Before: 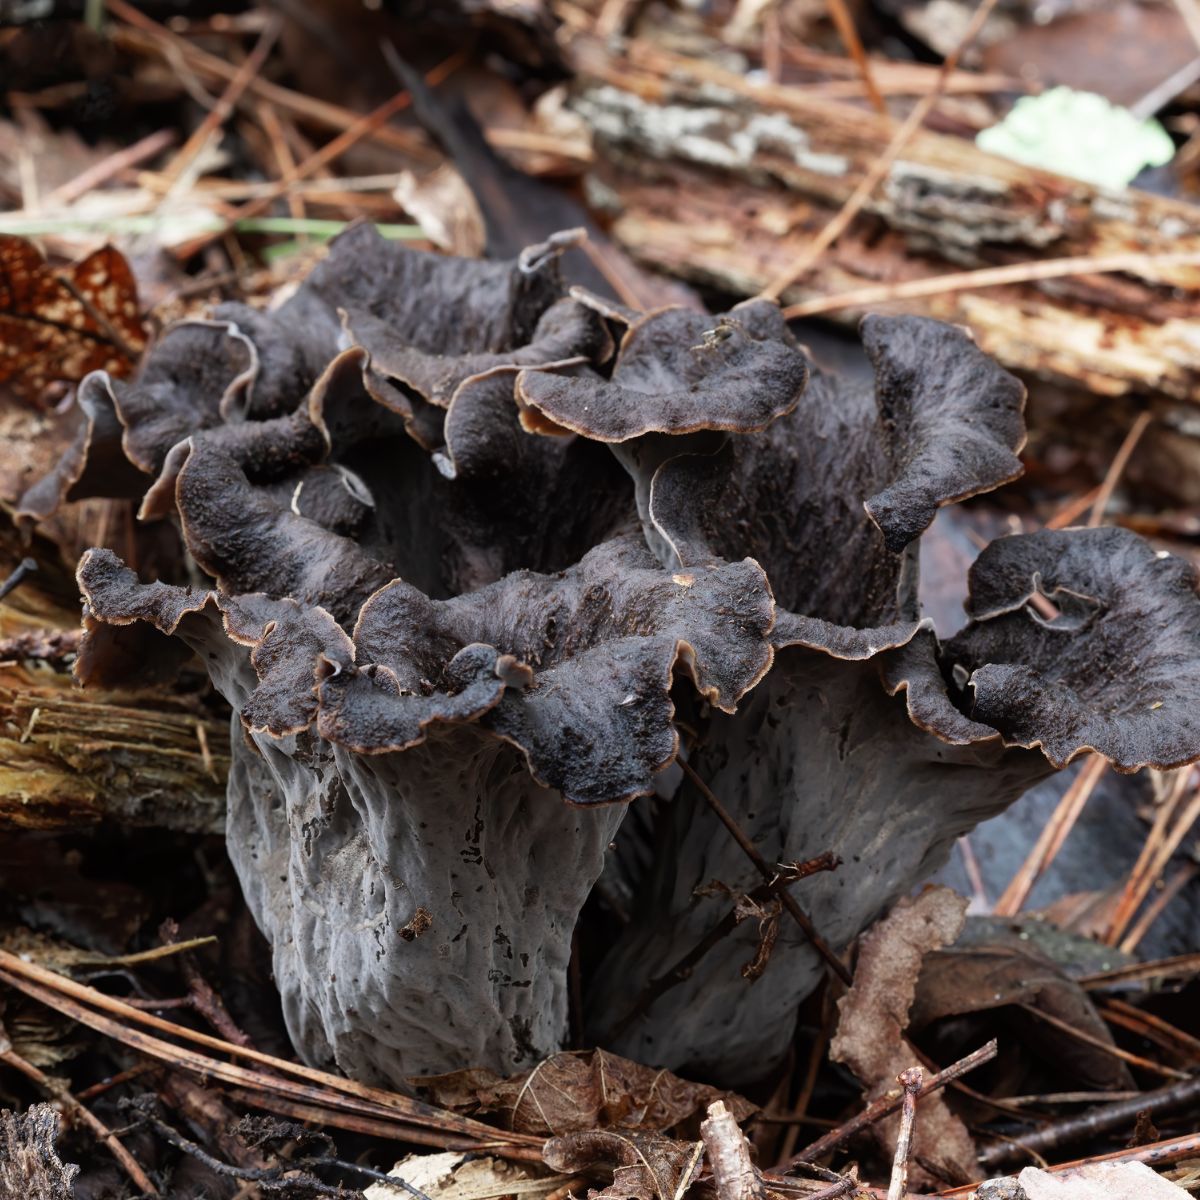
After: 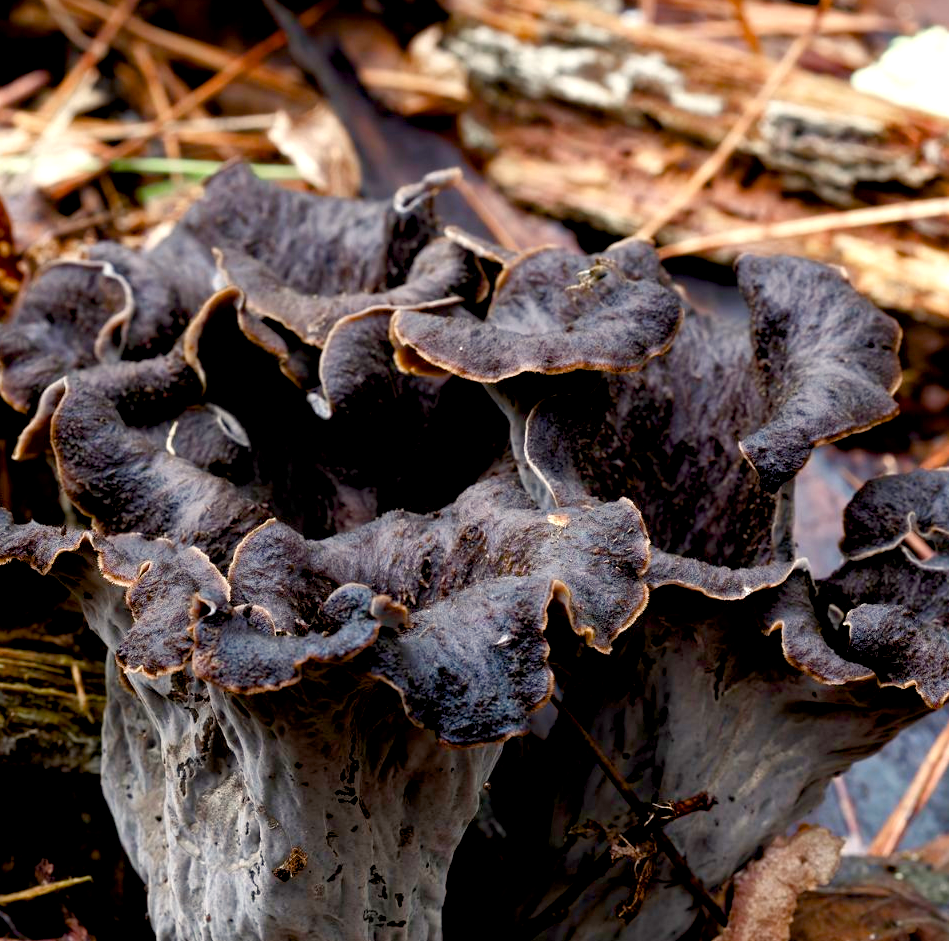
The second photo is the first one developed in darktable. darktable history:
exposure: black level correction 0.012, compensate exposure bias true, compensate highlight preservation false
crop and rotate: left 10.475%, top 5.08%, right 10.378%, bottom 16.47%
color balance rgb: highlights gain › chroma 2.987%, highlights gain › hue 75.56°, linear chroma grading › global chroma 8.656%, perceptual saturation grading › global saturation 20%, perceptual saturation grading › highlights -49.108%, perceptual saturation grading › shadows 23.975%, perceptual brilliance grading › global brilliance 11.56%, global vibrance 33.459%
